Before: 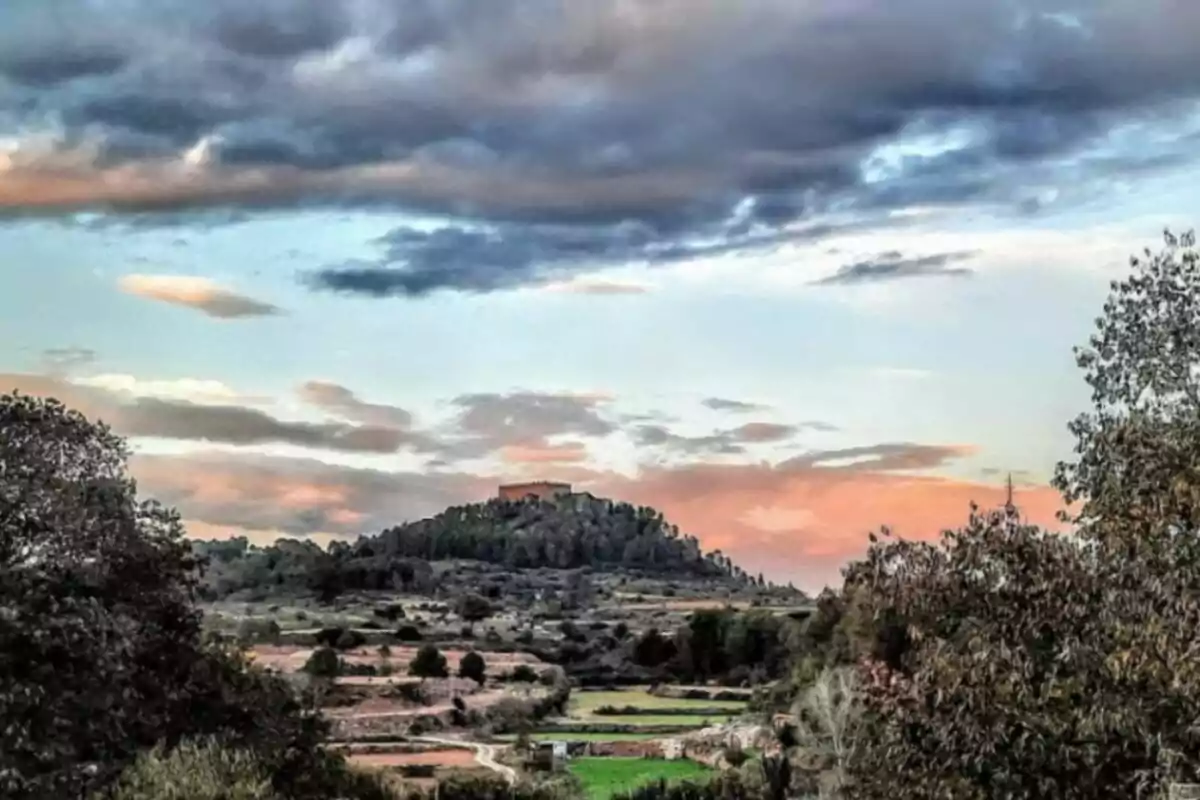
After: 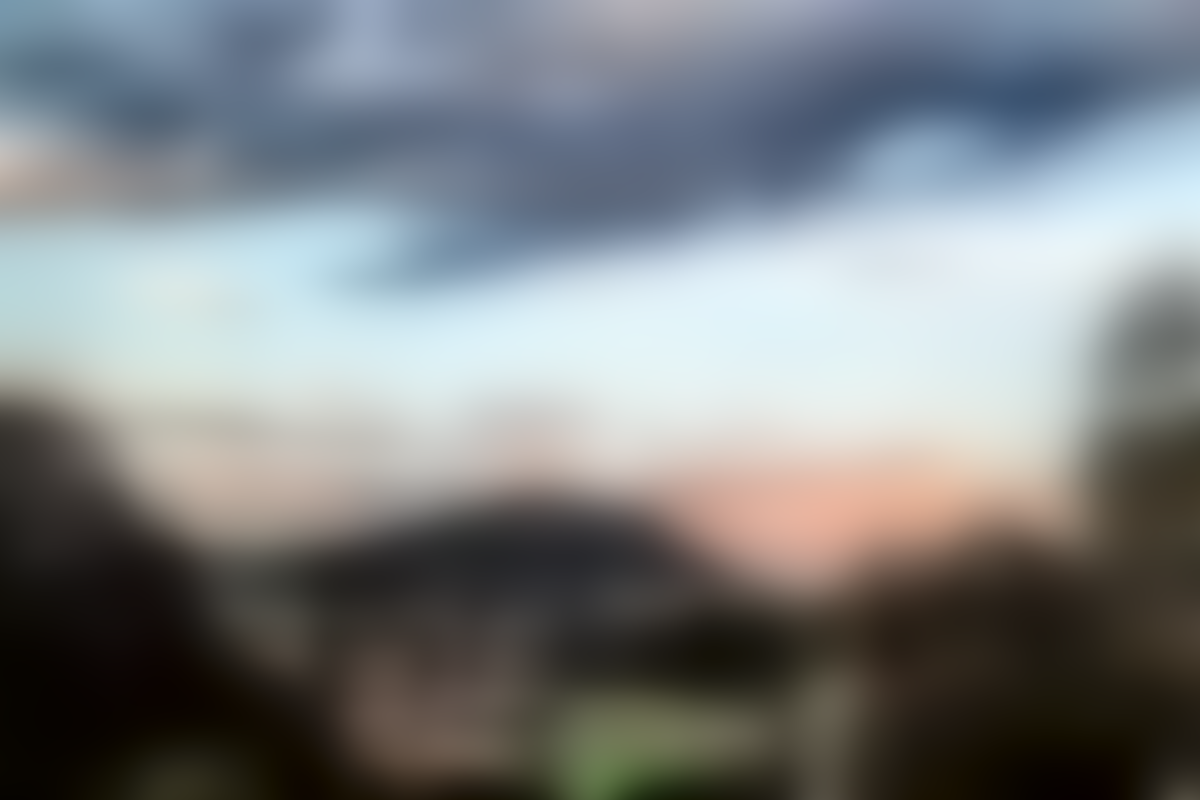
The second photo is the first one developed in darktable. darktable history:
lowpass: radius 31.92, contrast 1.72, brightness -0.98, saturation 0.94
exposure: black level correction -0.008, exposure 0.067 EV, compensate highlight preservation false
local contrast: on, module defaults
tone equalizer: -7 EV 0.15 EV, -6 EV 0.6 EV, -5 EV 1.15 EV, -4 EV 1.33 EV, -3 EV 1.15 EV, -2 EV 0.6 EV, -1 EV 0.15 EV, mask exposure compensation -0.5 EV
